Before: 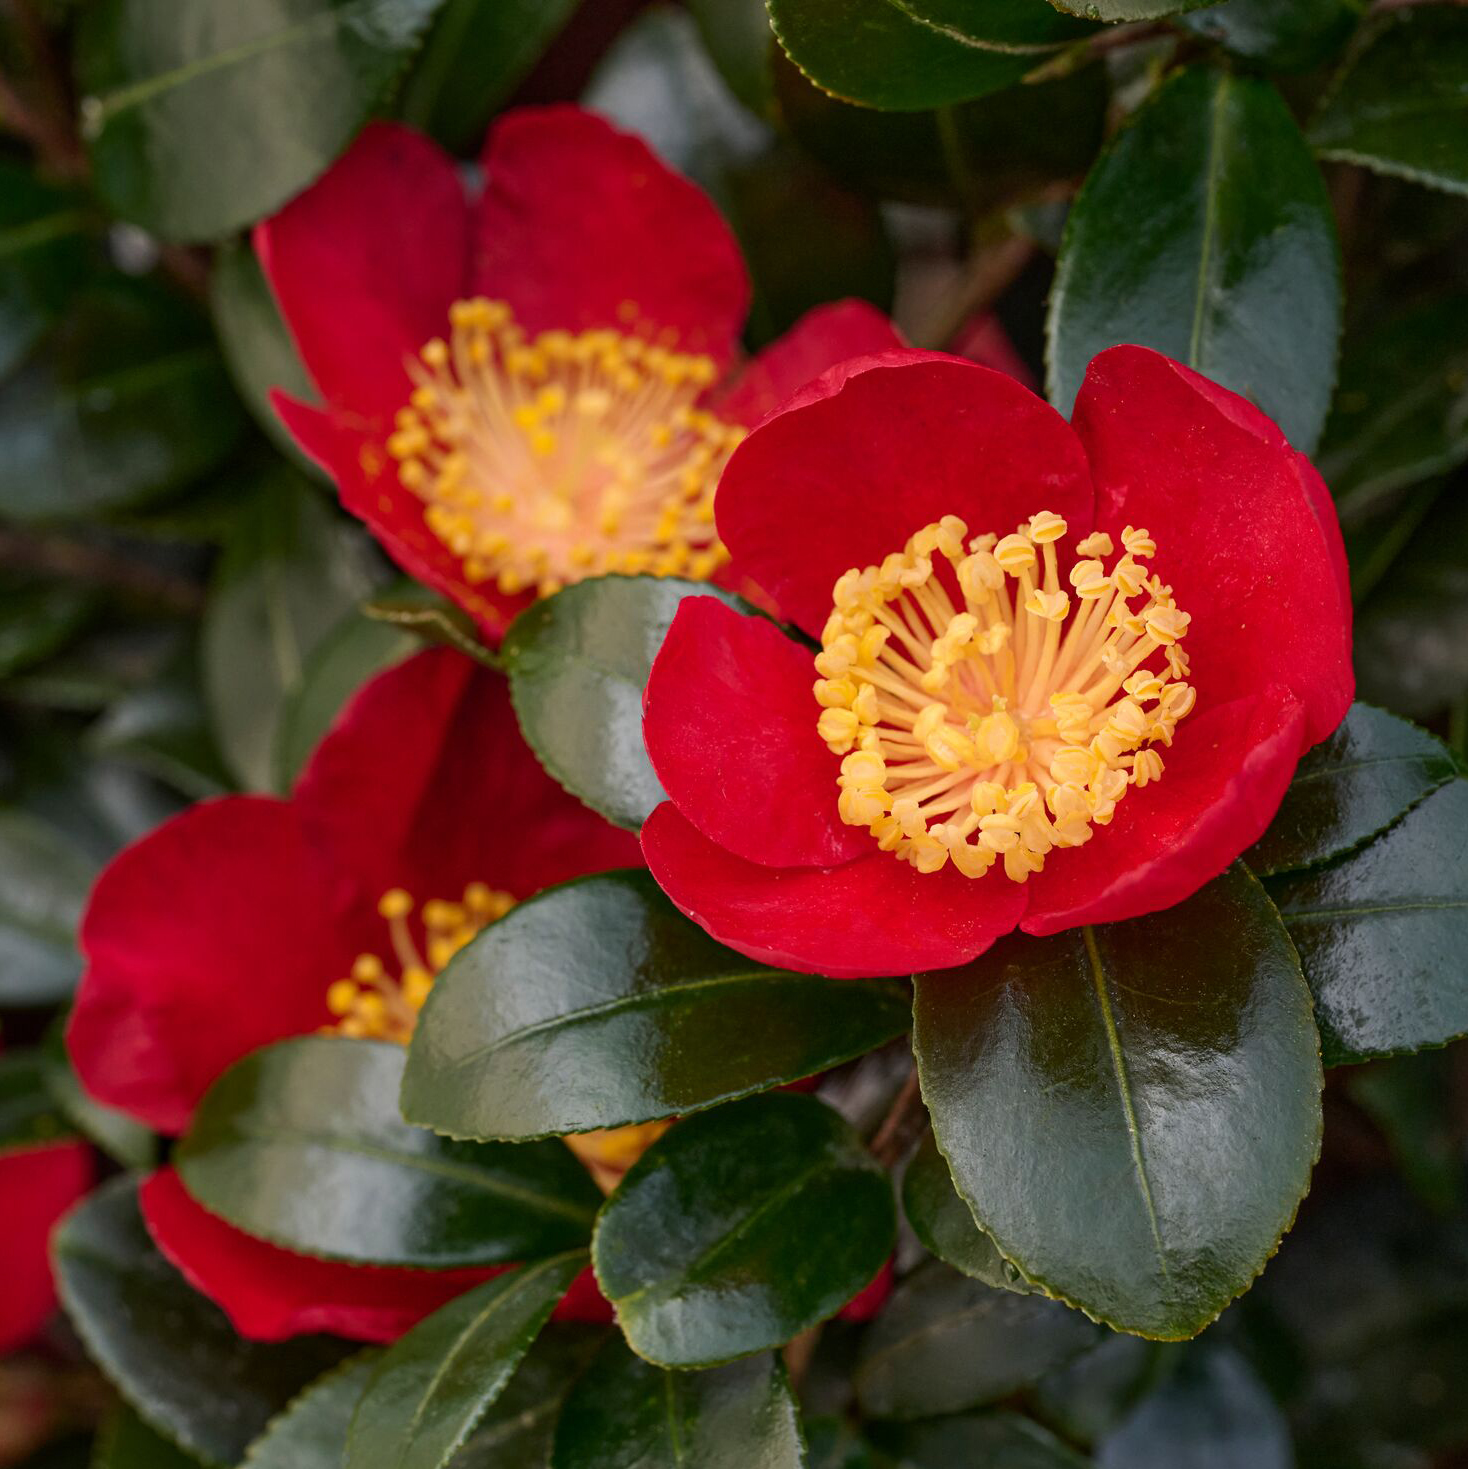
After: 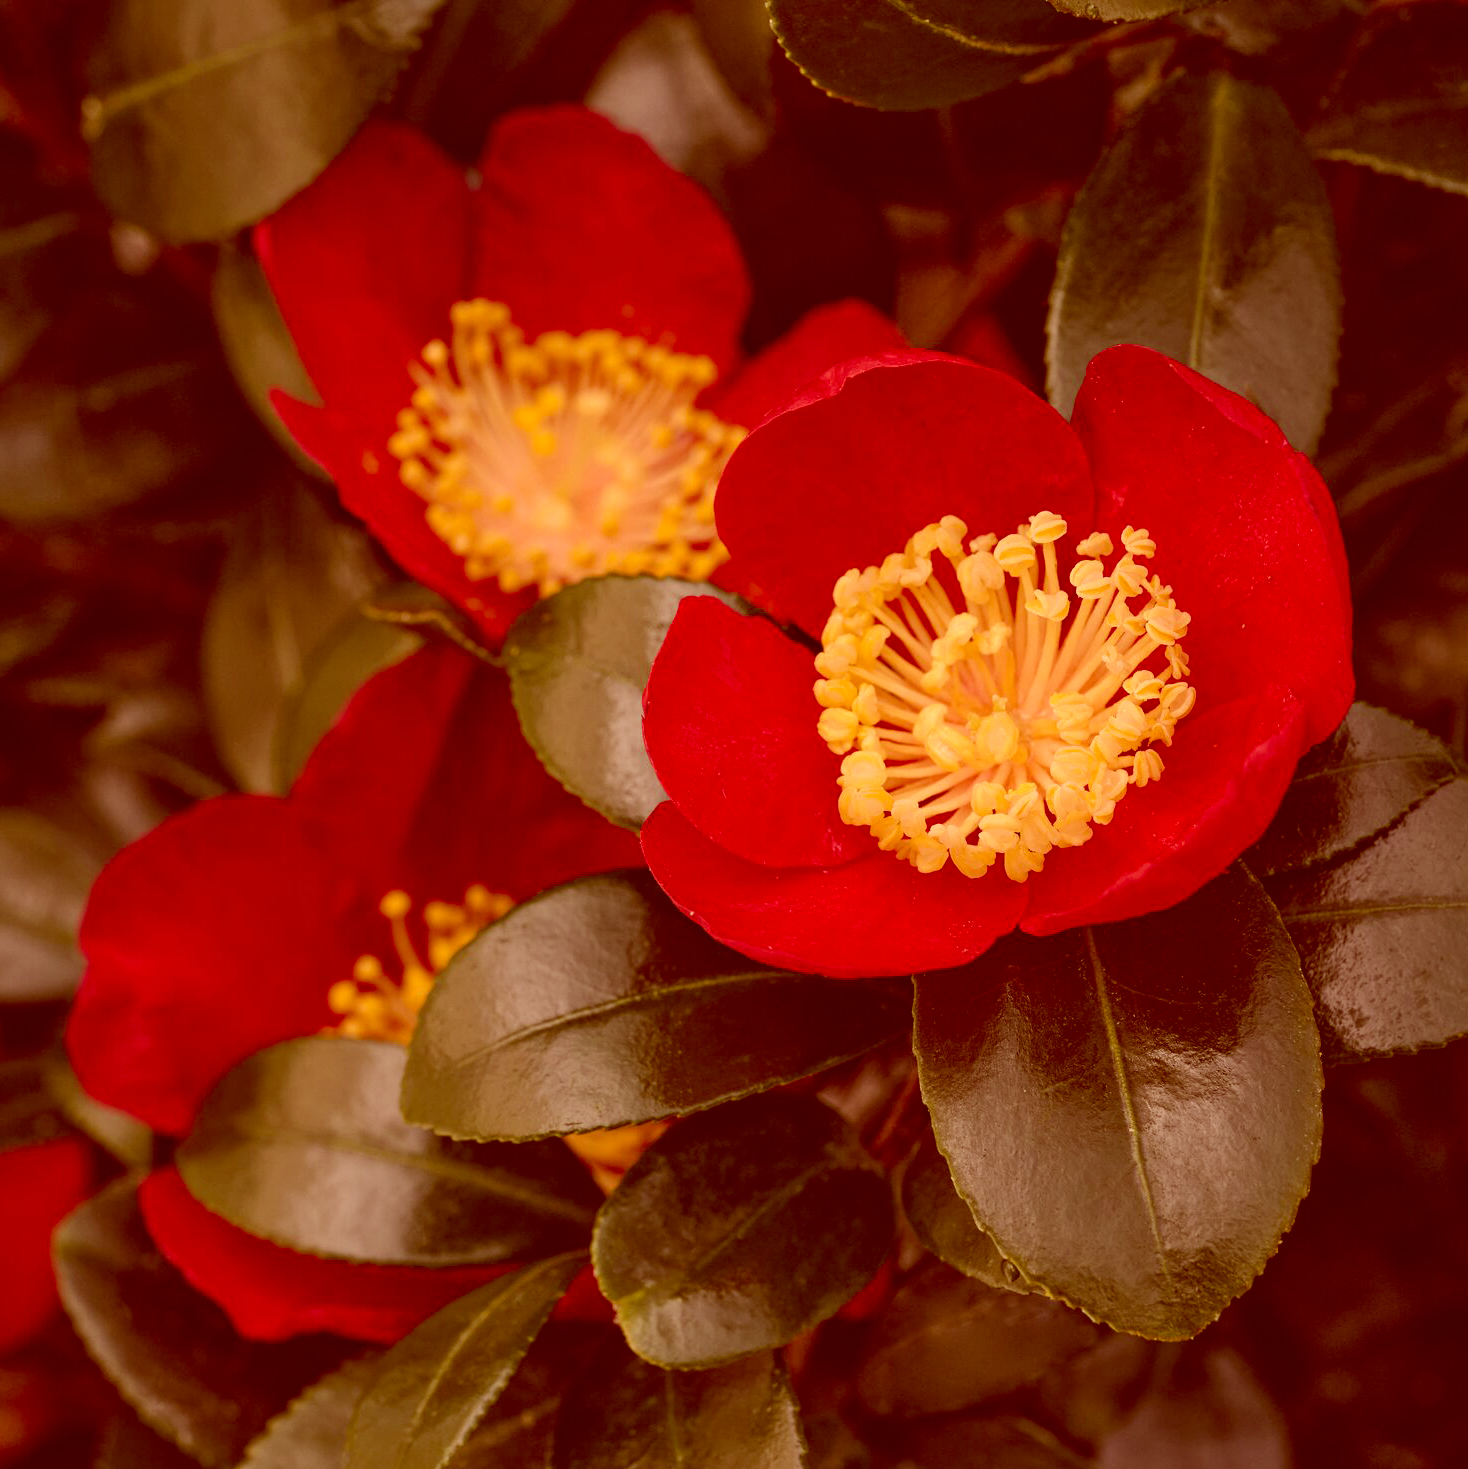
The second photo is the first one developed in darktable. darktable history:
color balance: lift [1.001, 1.007, 1, 0.993], gamma [1.023, 1.026, 1.01, 0.974], gain [0.964, 1.059, 1.073, 0.927]
color correction: highlights a* 9.03, highlights b* 8.71, shadows a* 40, shadows b* 40, saturation 0.8
